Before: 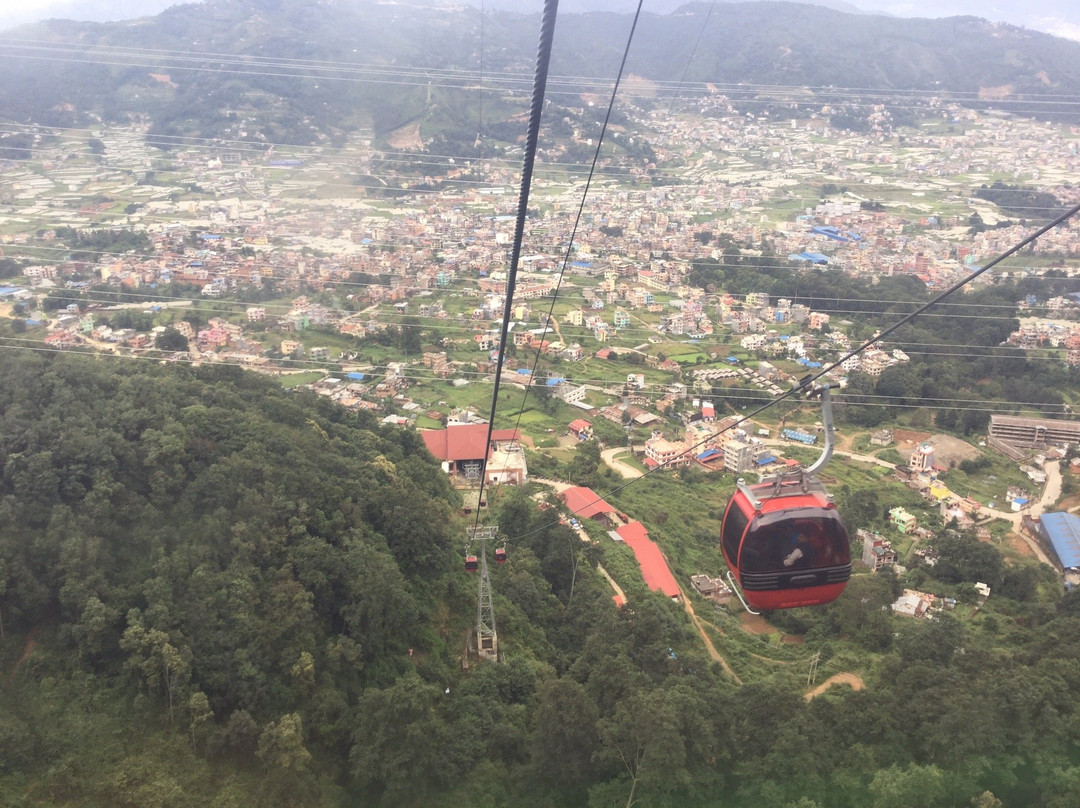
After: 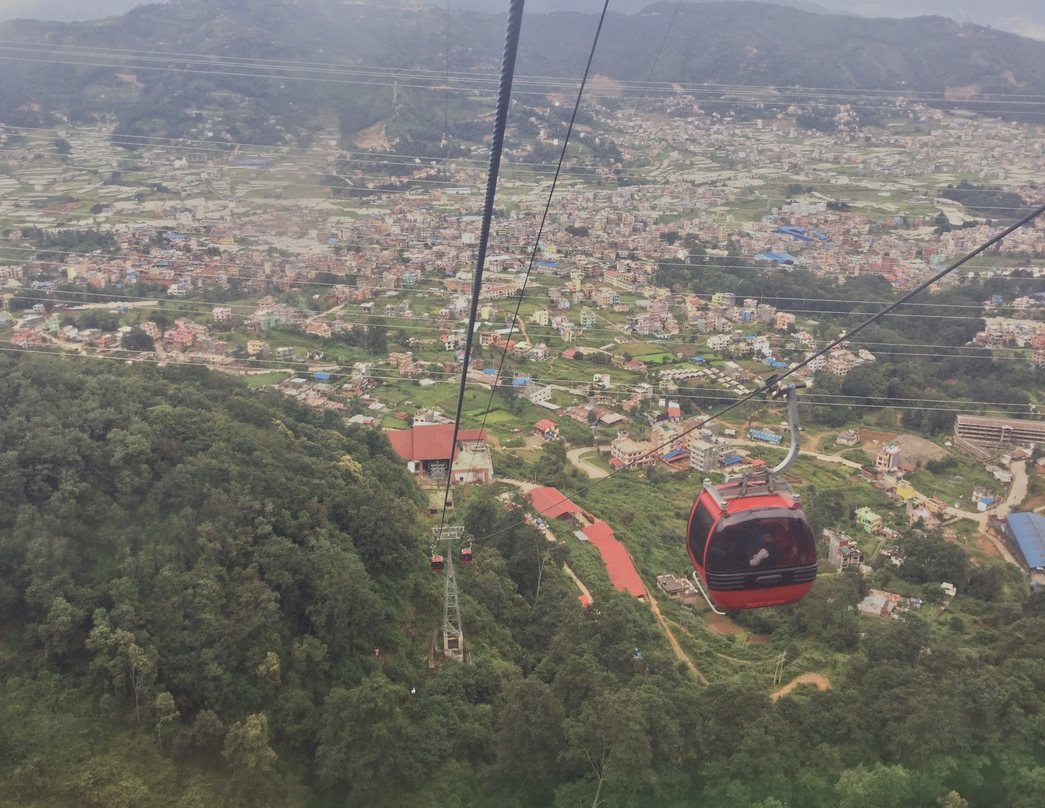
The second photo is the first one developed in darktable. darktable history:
exposure: compensate highlight preservation false
crop and rotate: left 3.238%
tone equalizer: -8 EV -0.002 EV, -7 EV 0.005 EV, -6 EV -0.008 EV, -5 EV 0.007 EV, -4 EV -0.042 EV, -3 EV -0.233 EV, -2 EV -0.662 EV, -1 EV -0.983 EV, +0 EV -0.969 EV, smoothing diameter 2%, edges refinement/feathering 20, mask exposure compensation -1.57 EV, filter diffusion 5
